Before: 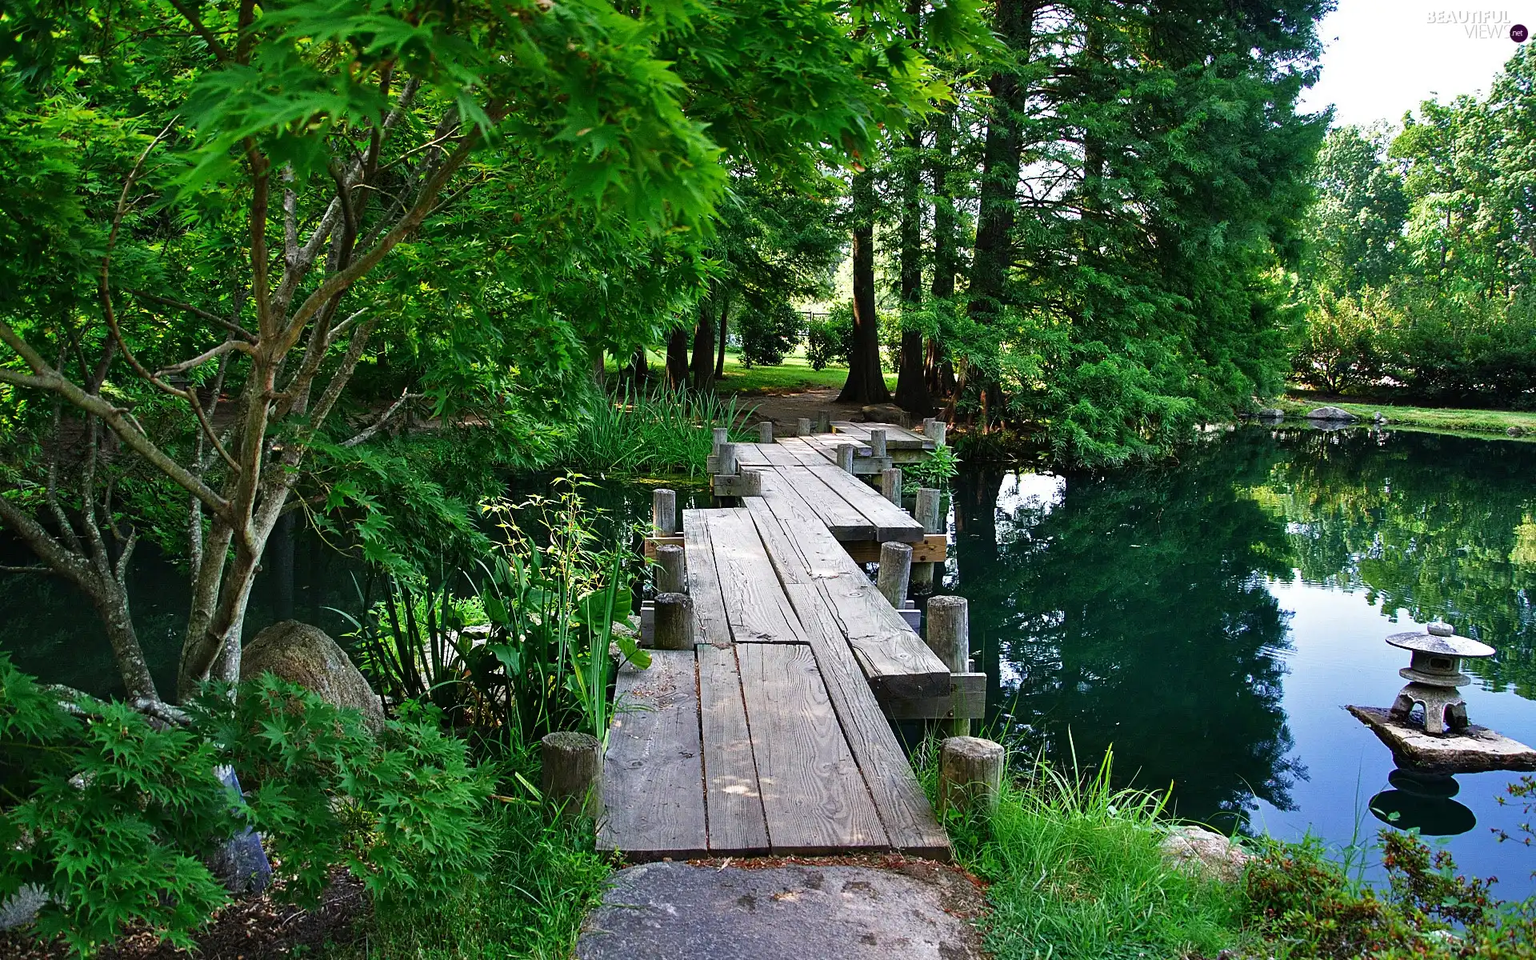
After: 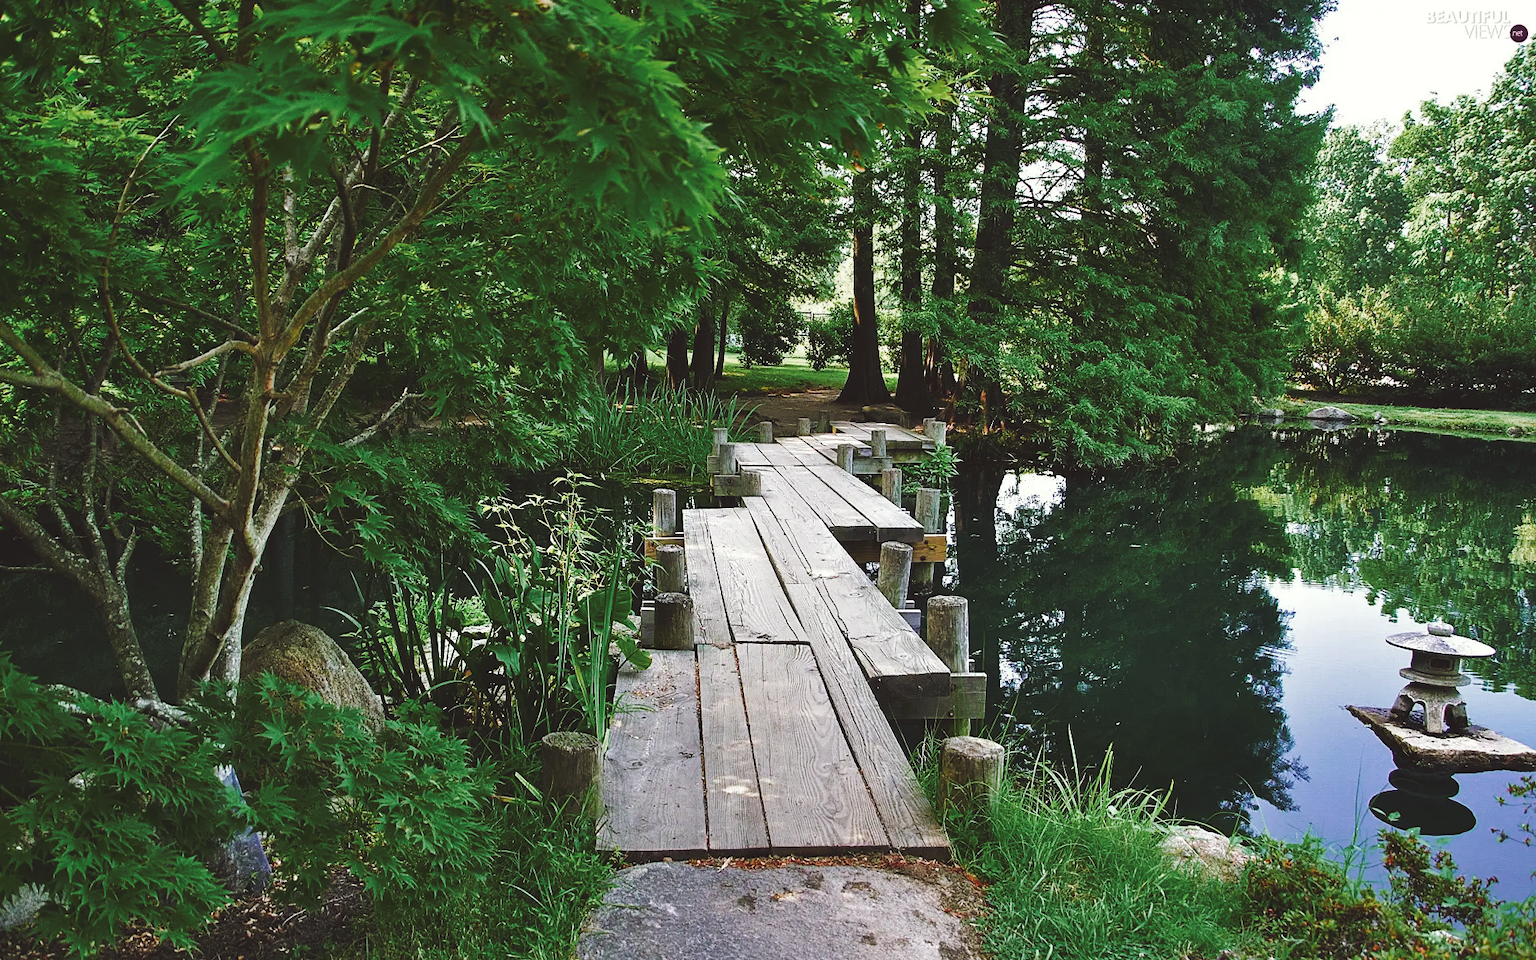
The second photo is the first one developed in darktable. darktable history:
tone curve: curves: ch0 [(0, 0) (0.003, 0.1) (0.011, 0.101) (0.025, 0.11) (0.044, 0.126) (0.069, 0.14) (0.1, 0.158) (0.136, 0.18) (0.177, 0.206) (0.224, 0.243) (0.277, 0.293) (0.335, 0.36) (0.399, 0.446) (0.468, 0.537) (0.543, 0.618) (0.623, 0.694) (0.709, 0.763) (0.801, 0.836) (0.898, 0.908) (1, 1)], preserve colors none
color look up table: target L [93.06, 90.68, 87.45, 90.26, 86.8, 75.86, 59.82, 52.03, 58.69, 50.55, 38, 21.18, 200.64, 89.42, 69.8, 71.99, 70.26, 64.71, 62.59, 55.62, 53.8, 51.75, 41.49, 35.59, 31.23, 30.23, 28.32, 13.37, 1.058, 87.18, 81.32, 76.19, 75.46, 64.97, 63.9, 54.23, 51.69, 41.94, 42.4, 35.59, 36.21, 24.2, 14.86, 9.613, 92.68, 81.76, 67.84, 54.69, 45.61], target a [-7.437, -11.06, -30.03, -15.76, -39.07, -49.11, -24.24, -40.18, -36.44, -19.89, -22.7, -18.08, 0, 4.092, 35.07, 8.778, 6.207, 6.426, 28.1, 18.64, 74.02, 74.43, 59.86, -1.285, 7.014, 24.91, 39.05, 27.32, 4.294, 21.78, 15.51, 36.01, 51.04, 24, 52.79, 76.42, 67.82, 9.552, 33.34, -0.683, 43.85, 40.53, 33.2, 16.24, -35.03, -21.08, -33.21, -8.228, -24.3], target b [15.76, 56.55, 45.37, 4.491, 17.69, 34.63, 44.58, 37.01, 14.87, 23.59, 29.64, 22.64, -0.001, 12.44, 56.54, 71.82, 49.11, 5.629, 28.08, 58.83, 25.44, 74.35, 59.06, 43.8, 8.627, 46.74, 18.78, 22.28, 1.154, -8.133, -5.889, 1.474, -27.54, -35.13, -43.56, -15.85, 11.96, -52.25, -16.21, -19.95, -50.89, -29.1, -41.29, -19.5, -5.856, -18.19, -8.716, -31.62, 0.539], num patches 49
